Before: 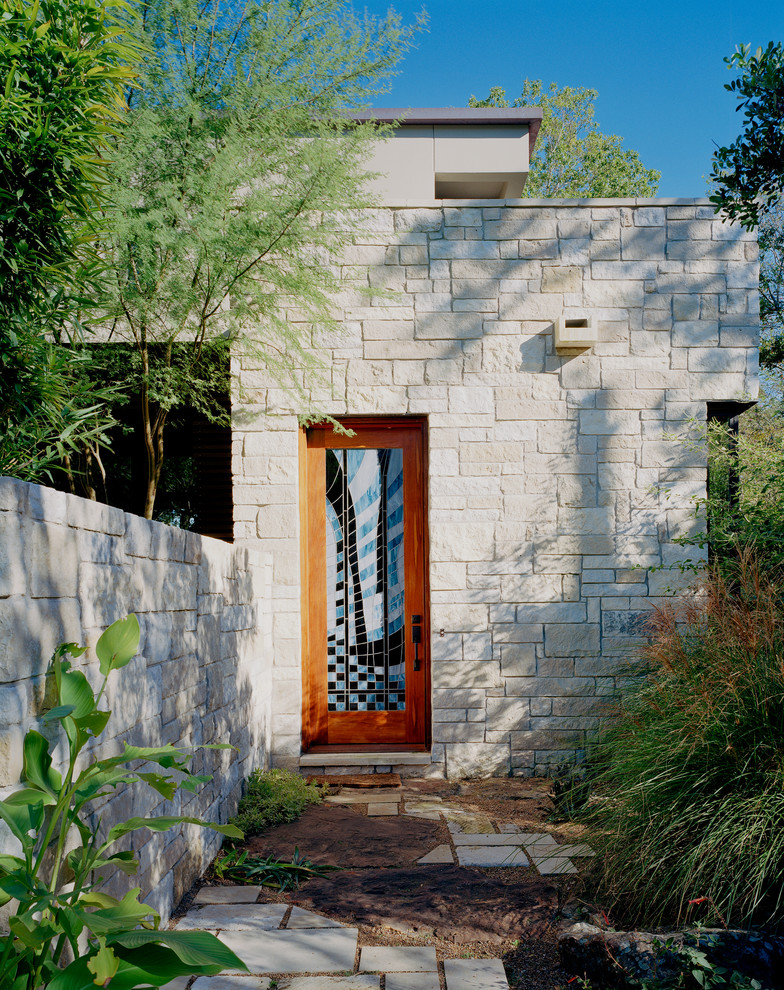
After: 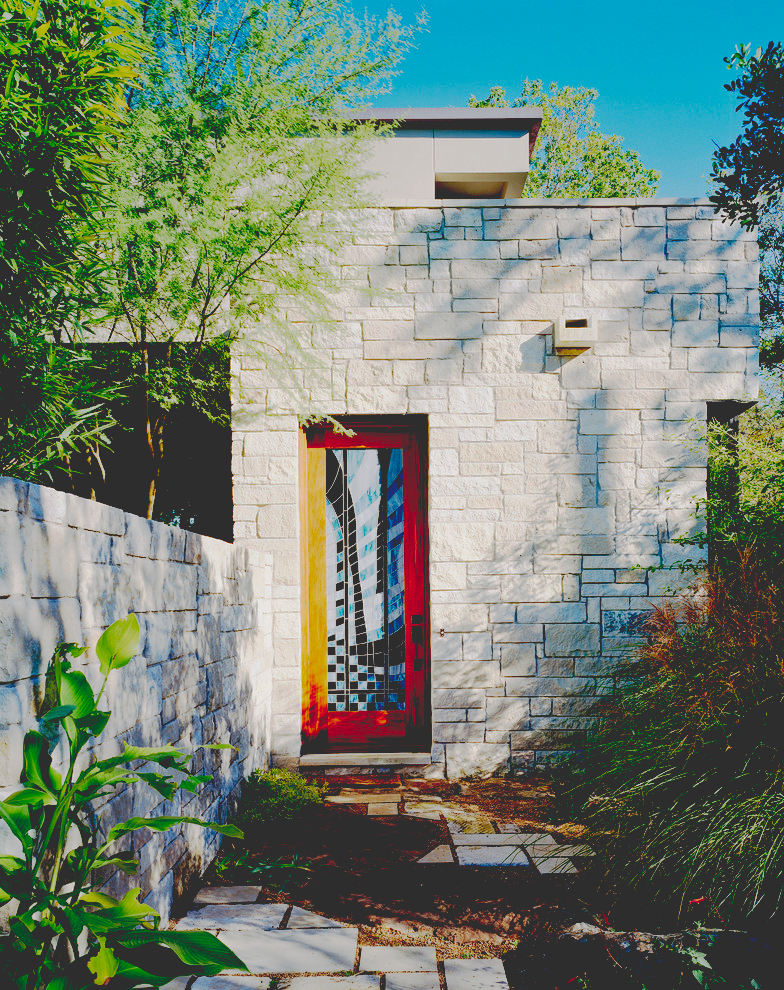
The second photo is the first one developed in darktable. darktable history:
color correction: highlights b* -0.011, saturation 1.09
base curve: curves: ch0 [(0.065, 0.026) (0.236, 0.358) (0.53, 0.546) (0.777, 0.841) (0.924, 0.992)], preserve colors none
